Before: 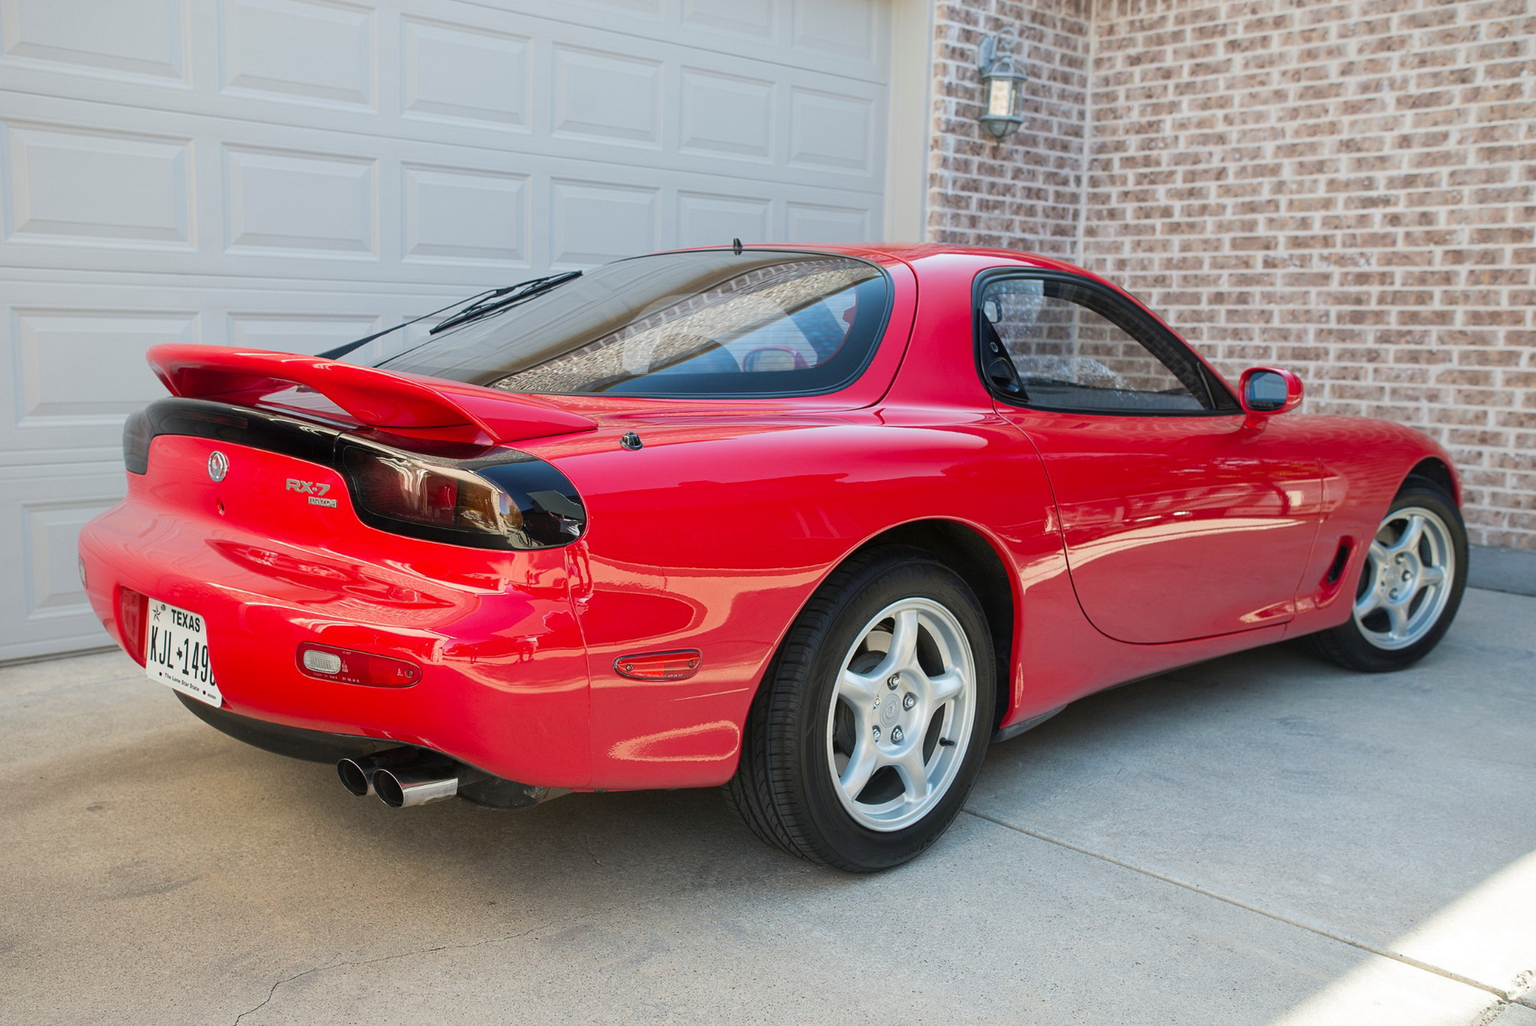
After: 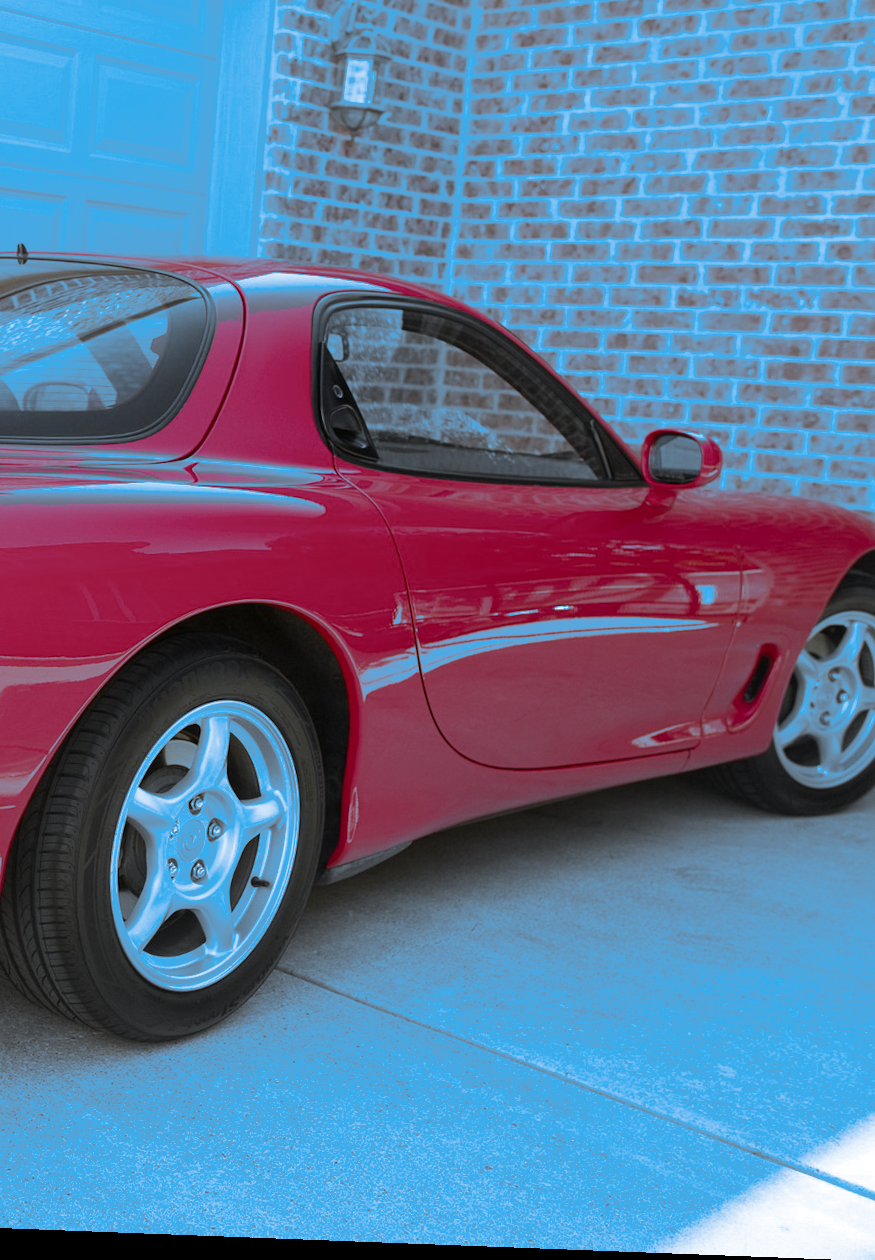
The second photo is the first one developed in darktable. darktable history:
rotate and perspective: rotation 2.17°, automatic cropping off
color zones: curves: ch0 [(0.004, 0.388) (0.125, 0.392) (0.25, 0.404) (0.375, 0.5) (0.5, 0.5) (0.625, 0.5) (0.75, 0.5) (0.875, 0.5)]; ch1 [(0, 0.5) (0.125, 0.5) (0.25, 0.5) (0.375, 0.124) (0.524, 0.124) (0.645, 0.128) (0.789, 0.132) (0.914, 0.096) (0.998, 0.068)]
split-toning: shadows › hue 220°, shadows › saturation 0.64, highlights › hue 220°, highlights › saturation 0.64, balance 0, compress 5.22%
crop: left 47.628%, top 6.643%, right 7.874%
